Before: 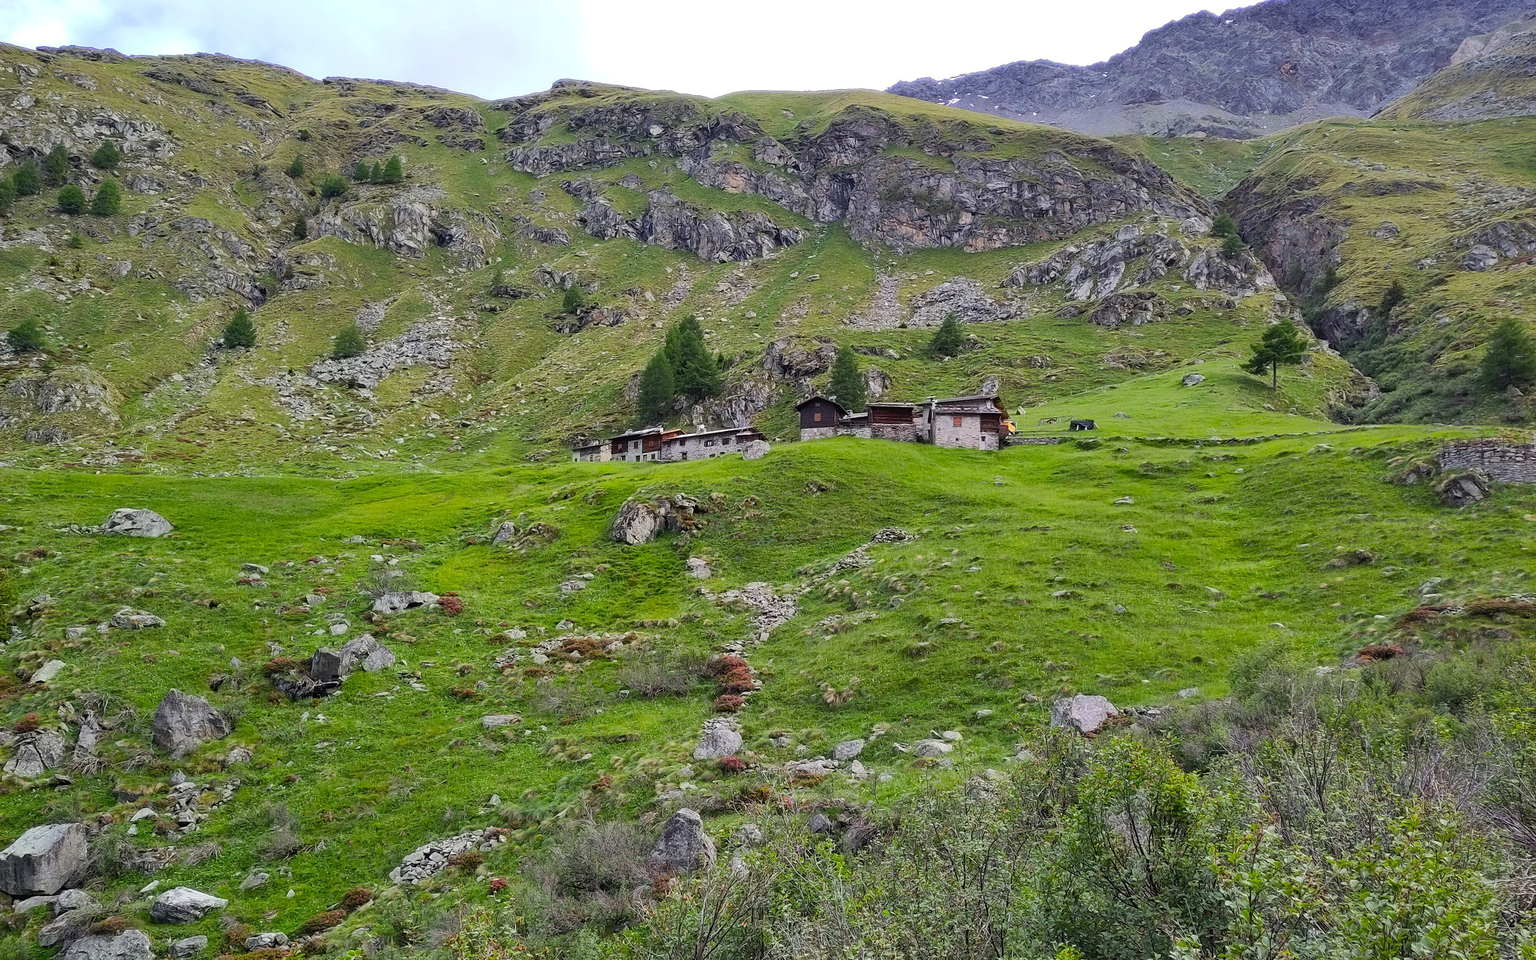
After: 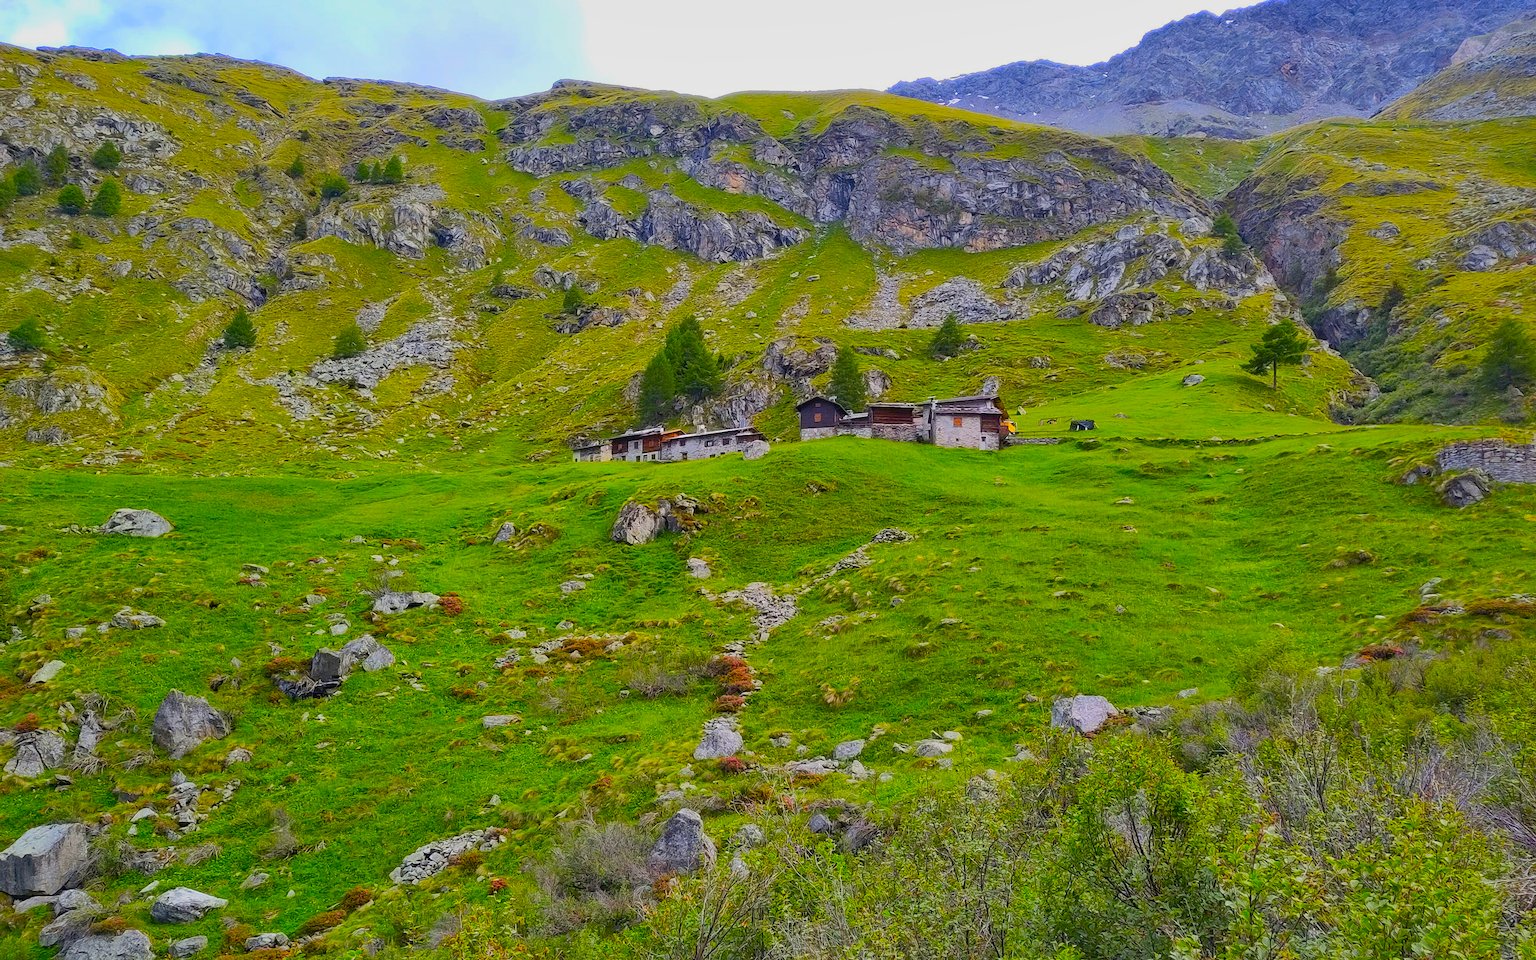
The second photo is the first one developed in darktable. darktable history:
color contrast: green-magenta contrast 0.85, blue-yellow contrast 1.25, unbound 0
shadows and highlights: on, module defaults
color balance: input saturation 134.34%, contrast -10.04%, contrast fulcrum 19.67%, output saturation 133.51%
